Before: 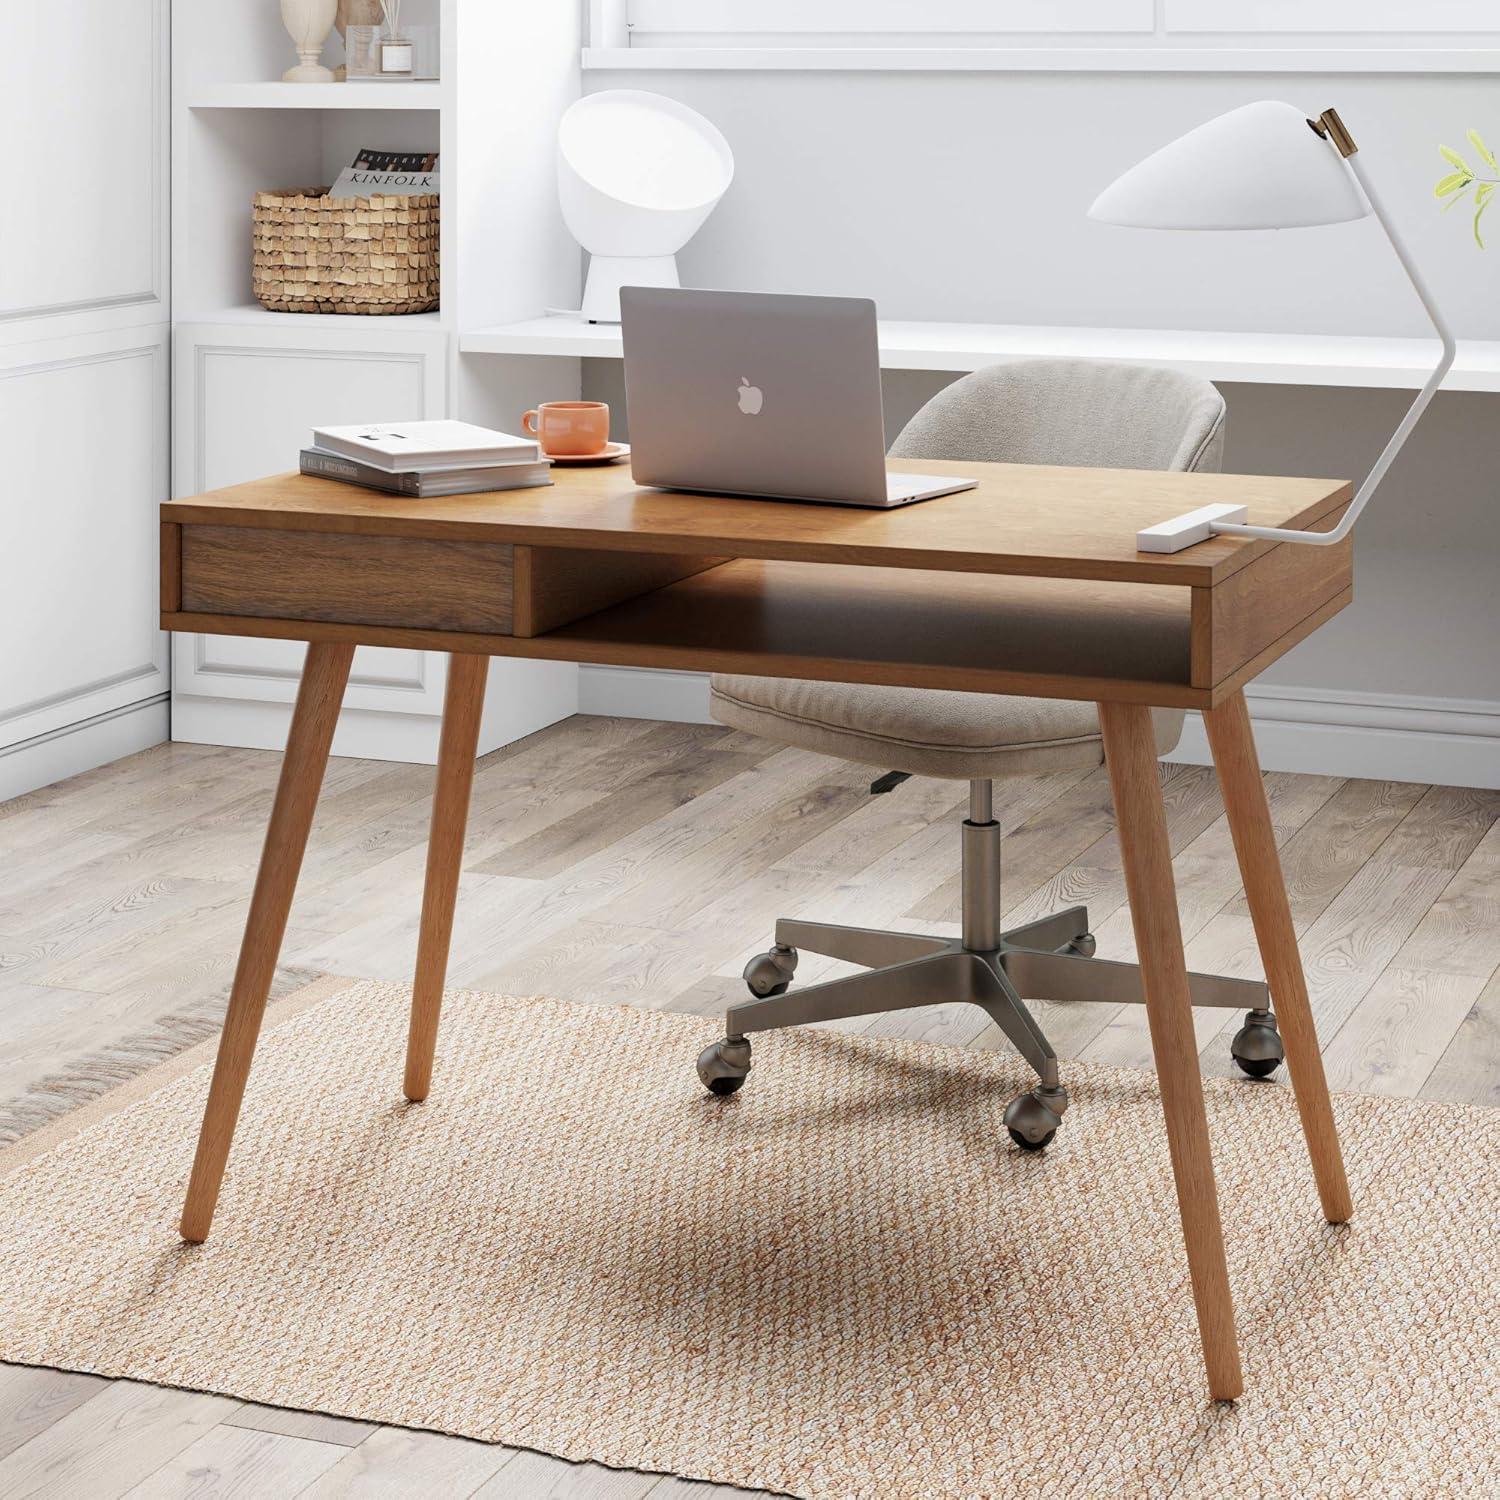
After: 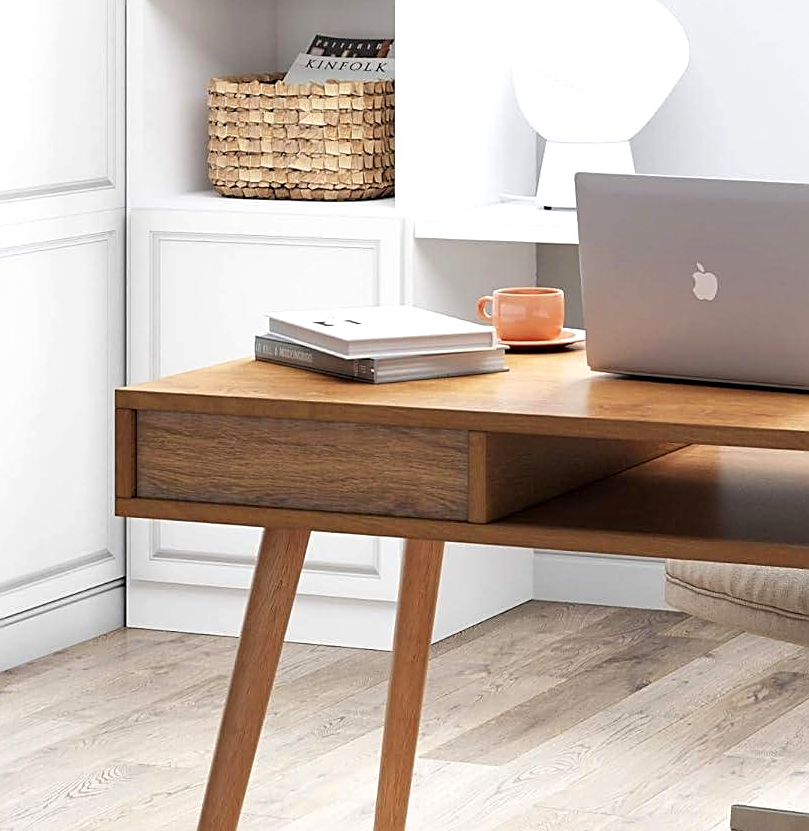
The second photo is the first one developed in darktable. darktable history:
exposure: exposure 0.401 EV, compensate exposure bias true, compensate highlight preservation false
crop and rotate: left 3.057%, top 7.66%, right 43.001%, bottom 36.9%
sharpen: on, module defaults
